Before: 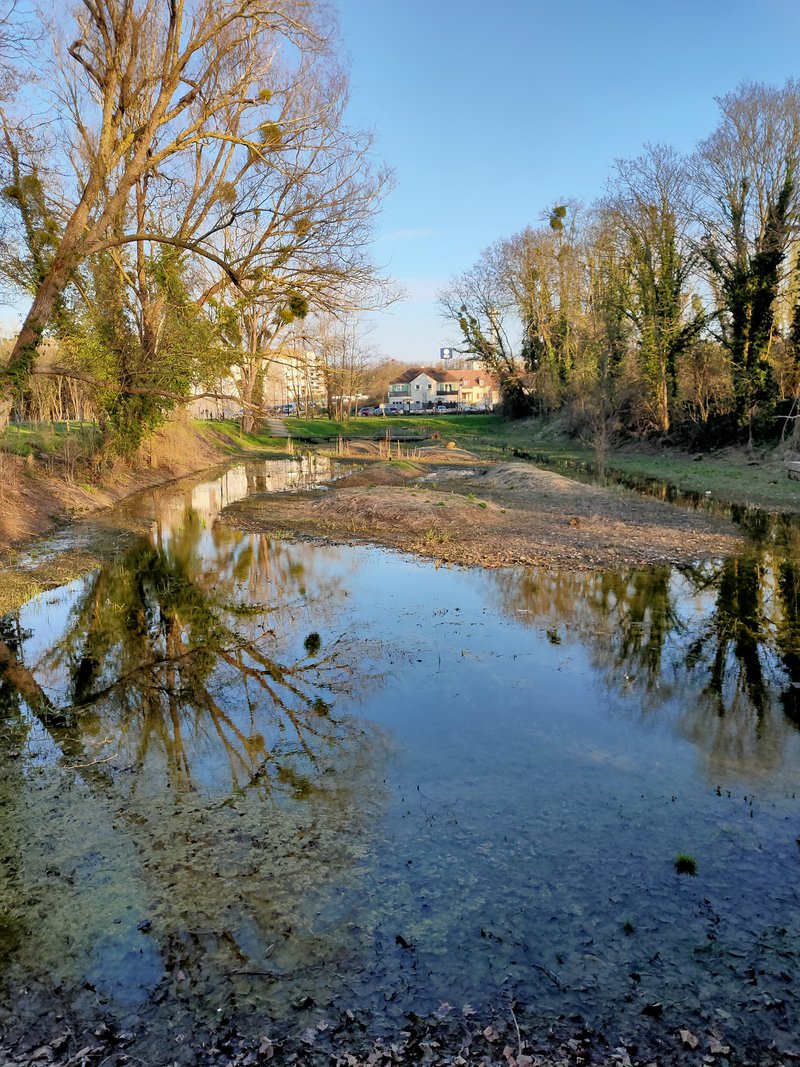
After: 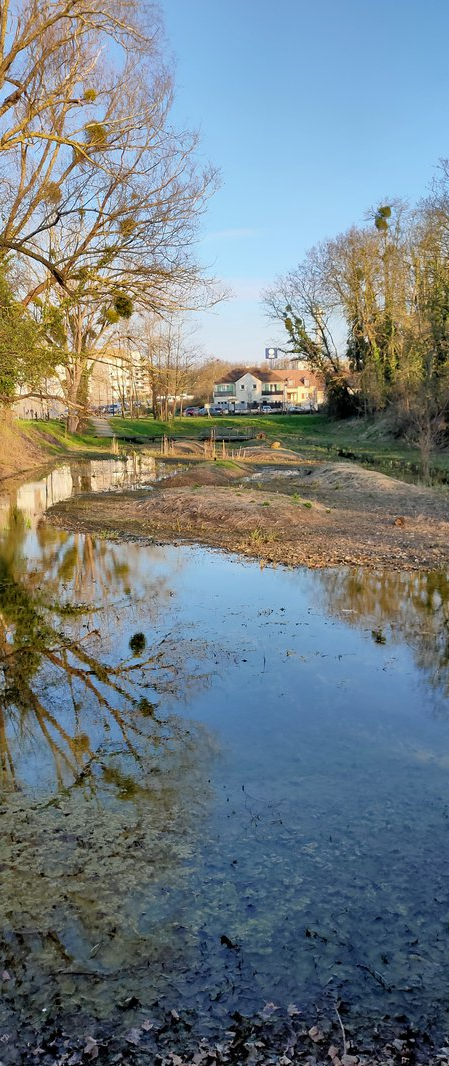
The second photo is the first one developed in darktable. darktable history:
crop: left 21.877%, right 21.989%, bottom 0.003%
